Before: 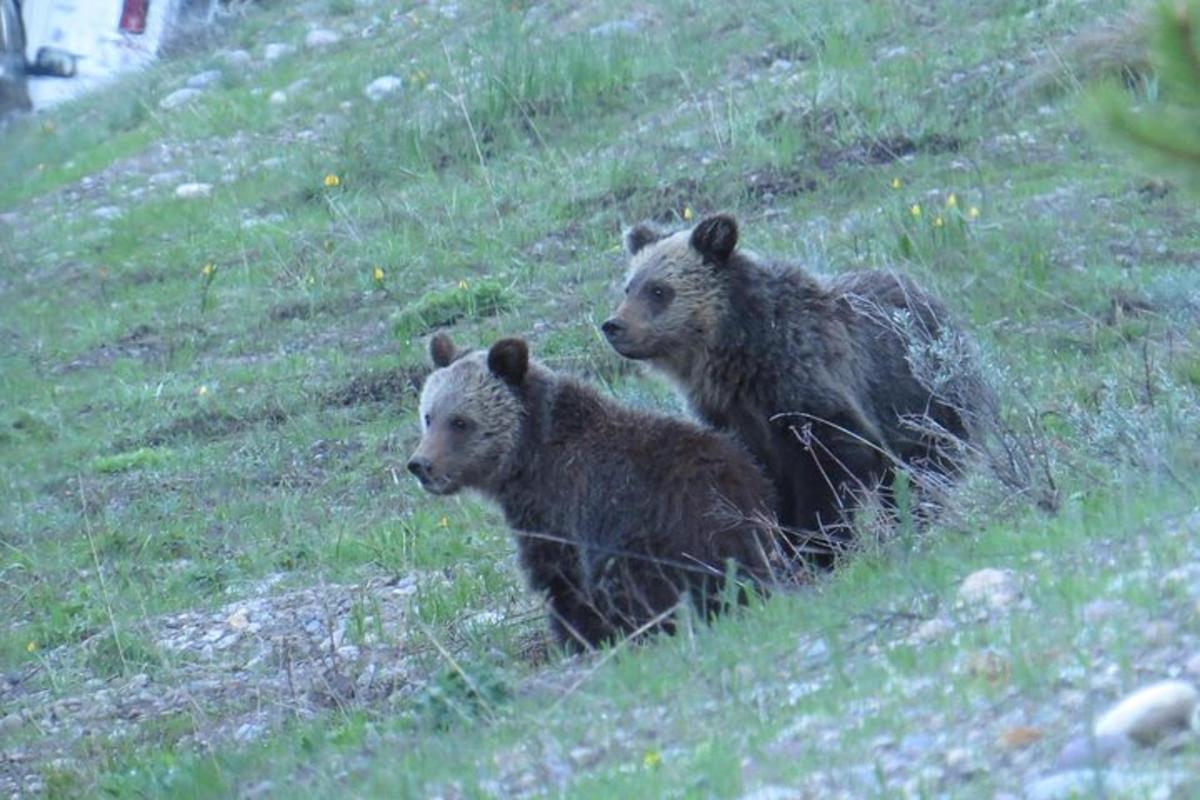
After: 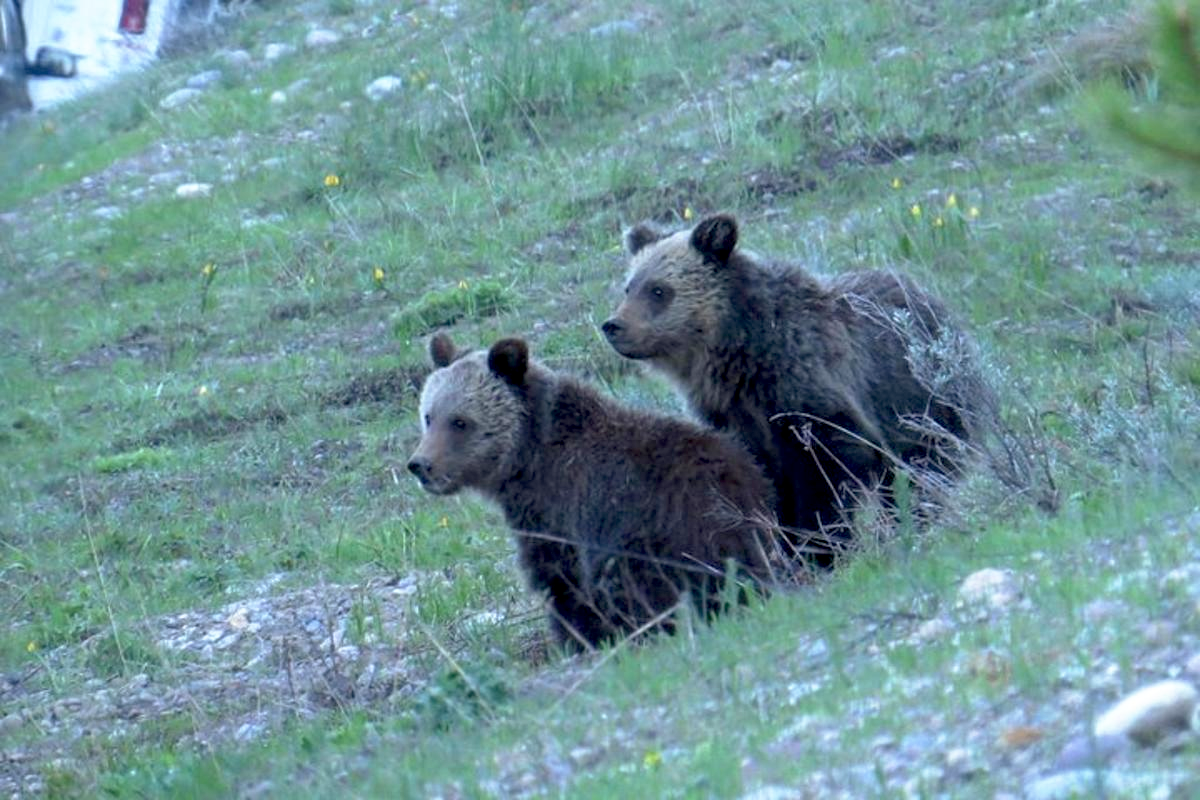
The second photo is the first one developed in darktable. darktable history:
shadows and highlights: radius 262.89, soften with gaussian
tone equalizer: edges refinement/feathering 500, mask exposure compensation -1.57 EV, preserve details no
base curve: curves: ch0 [(0.017, 0) (0.425, 0.441) (0.844, 0.933) (1, 1)], preserve colors none
